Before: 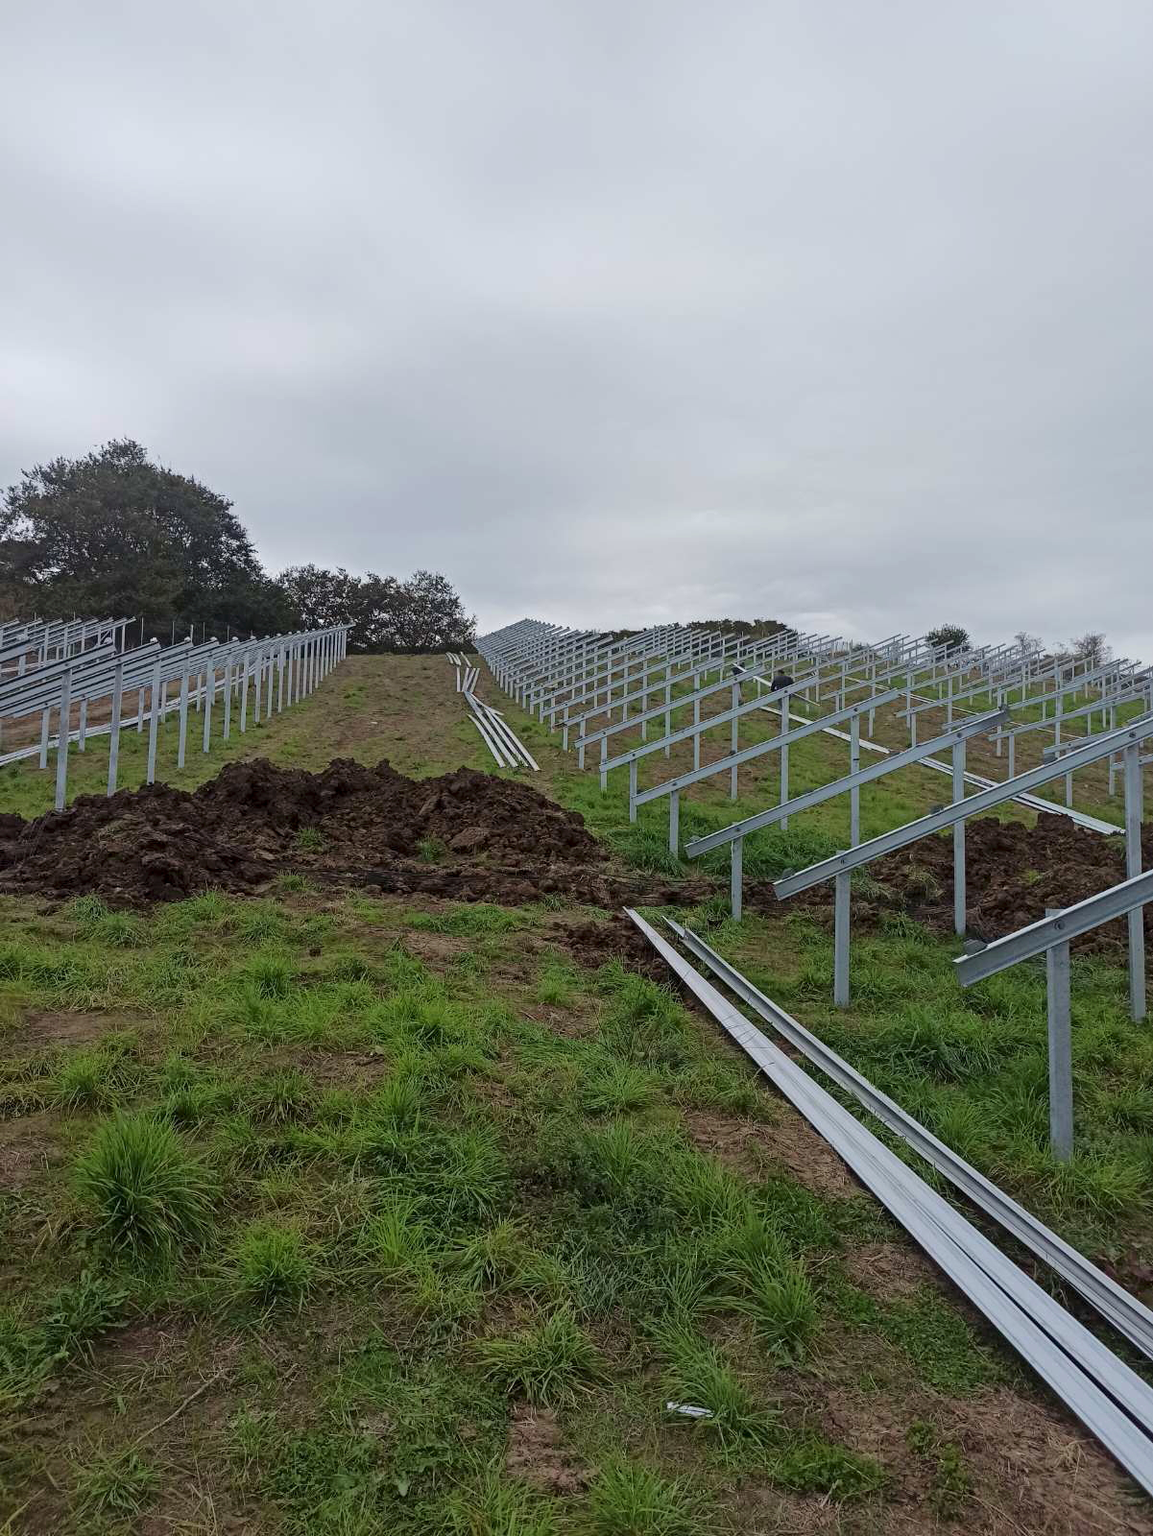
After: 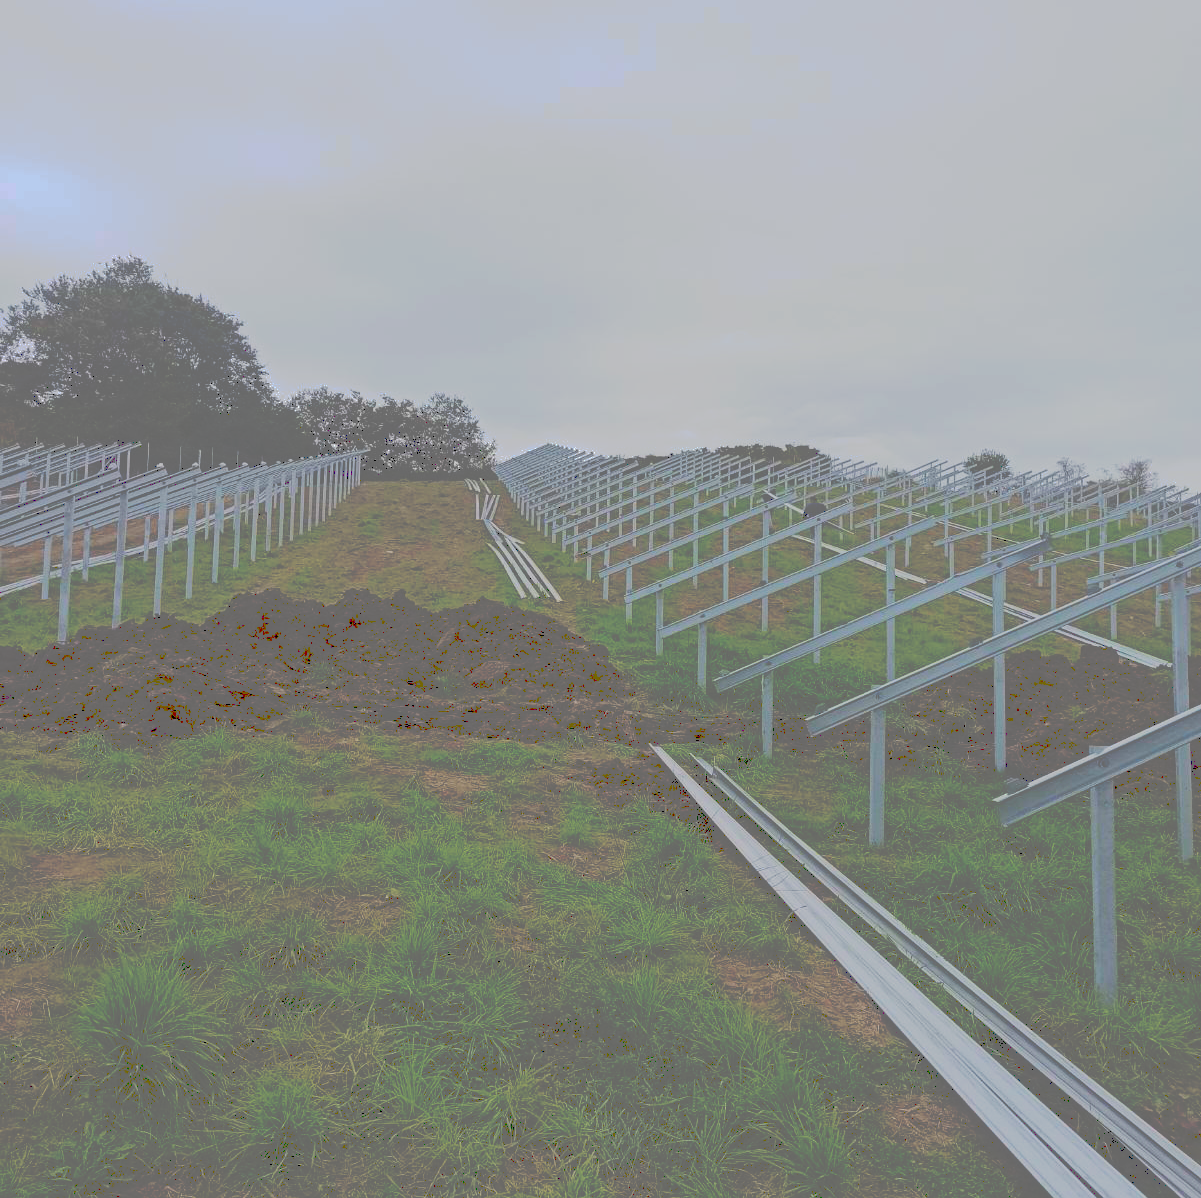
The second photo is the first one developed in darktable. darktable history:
base curve: curves: ch0 [(0, 0) (0.283, 0.295) (1, 1)], preserve colors none
tone curve: curves: ch0 [(0, 0) (0.003, 0.43) (0.011, 0.433) (0.025, 0.434) (0.044, 0.436) (0.069, 0.439) (0.1, 0.442) (0.136, 0.446) (0.177, 0.449) (0.224, 0.454) (0.277, 0.462) (0.335, 0.488) (0.399, 0.524) (0.468, 0.566) (0.543, 0.615) (0.623, 0.666) (0.709, 0.718) (0.801, 0.761) (0.898, 0.801) (1, 1)], preserve colors none
crop and rotate: top 12.602%, bottom 12.462%
color balance rgb: perceptual saturation grading › global saturation 40.362%, global vibrance 41.929%
